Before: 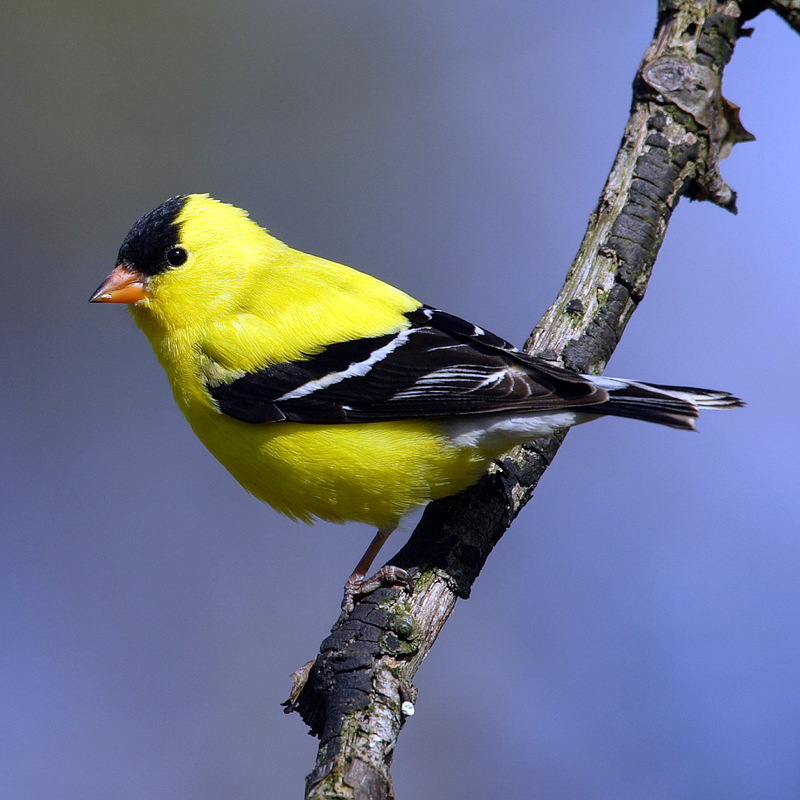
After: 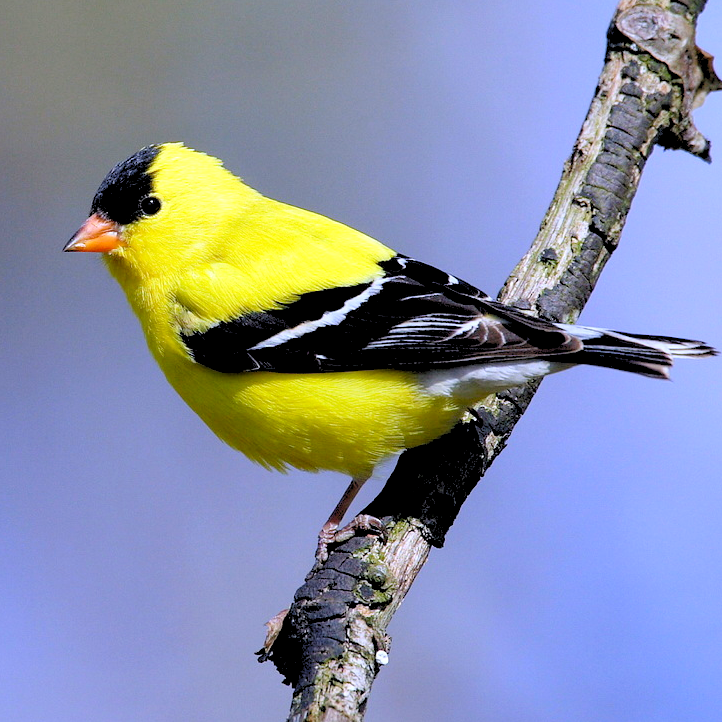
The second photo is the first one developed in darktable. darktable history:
tone curve: curves: ch0 [(0, 0) (0.266, 0.247) (0.741, 0.751) (1, 1)], color space Lab, linked channels, preserve colors none
levels: levels [0.072, 0.414, 0.976]
crop: left 3.305%, top 6.436%, right 6.389%, bottom 3.258%
